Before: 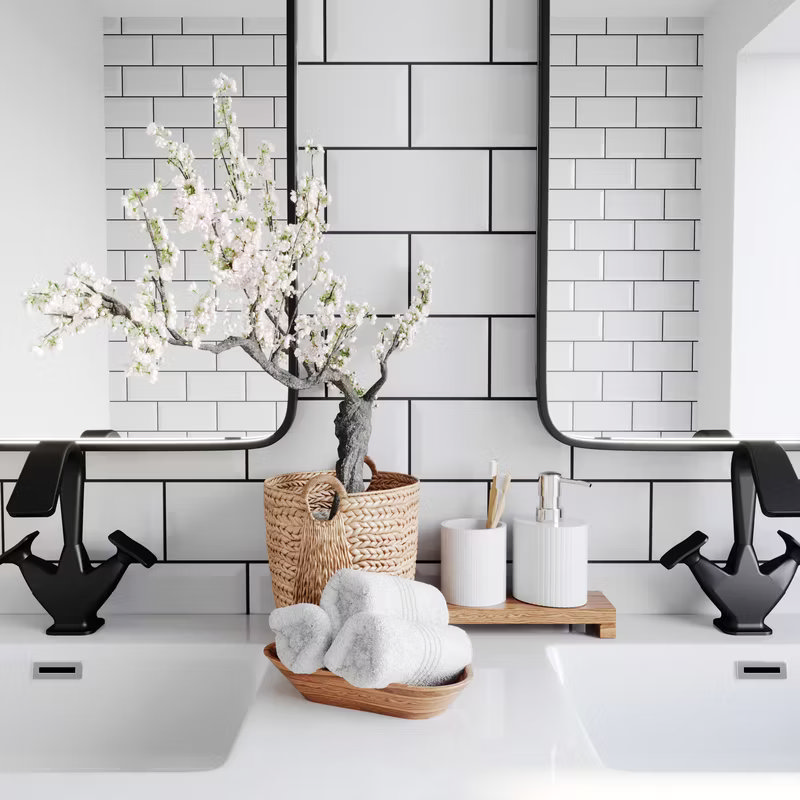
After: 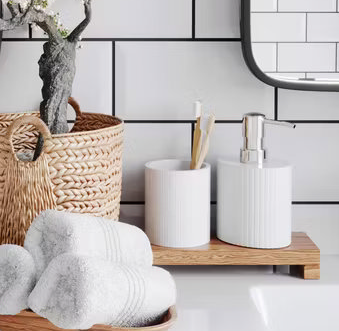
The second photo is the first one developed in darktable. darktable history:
crop: left 37.099%, top 44.97%, right 20.521%, bottom 13.58%
contrast brightness saturation: contrast -0.012, brightness -0.006, saturation 0.042
